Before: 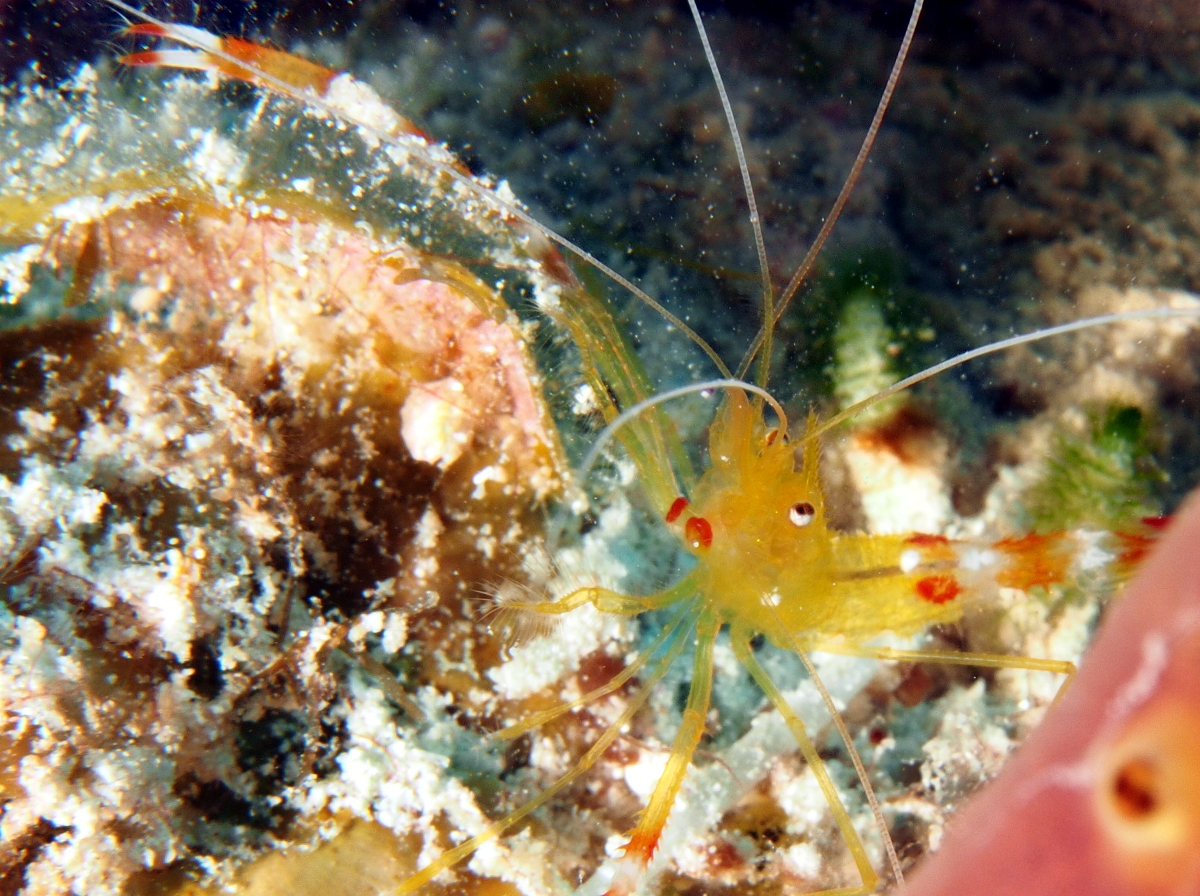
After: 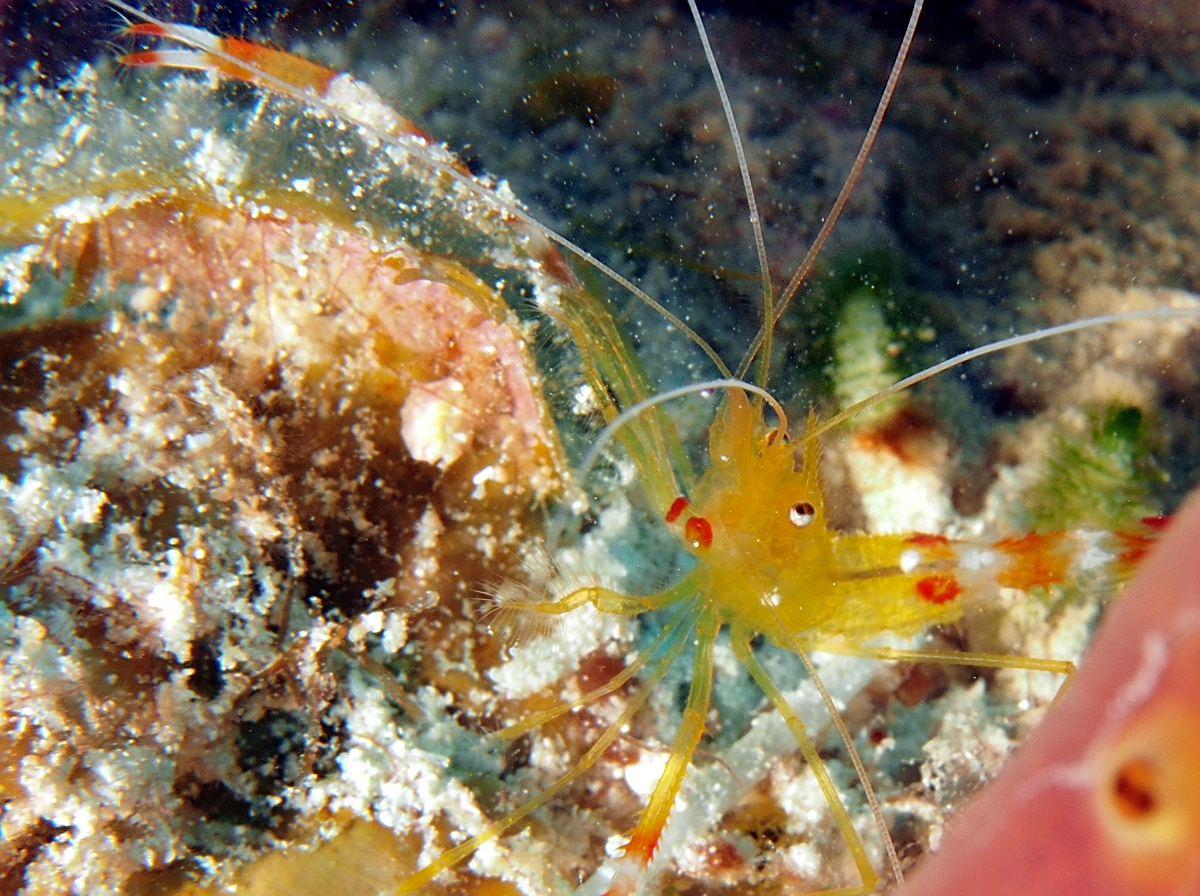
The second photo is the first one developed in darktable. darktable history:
shadows and highlights: shadows 39.36, highlights -59.76
sharpen: on, module defaults
